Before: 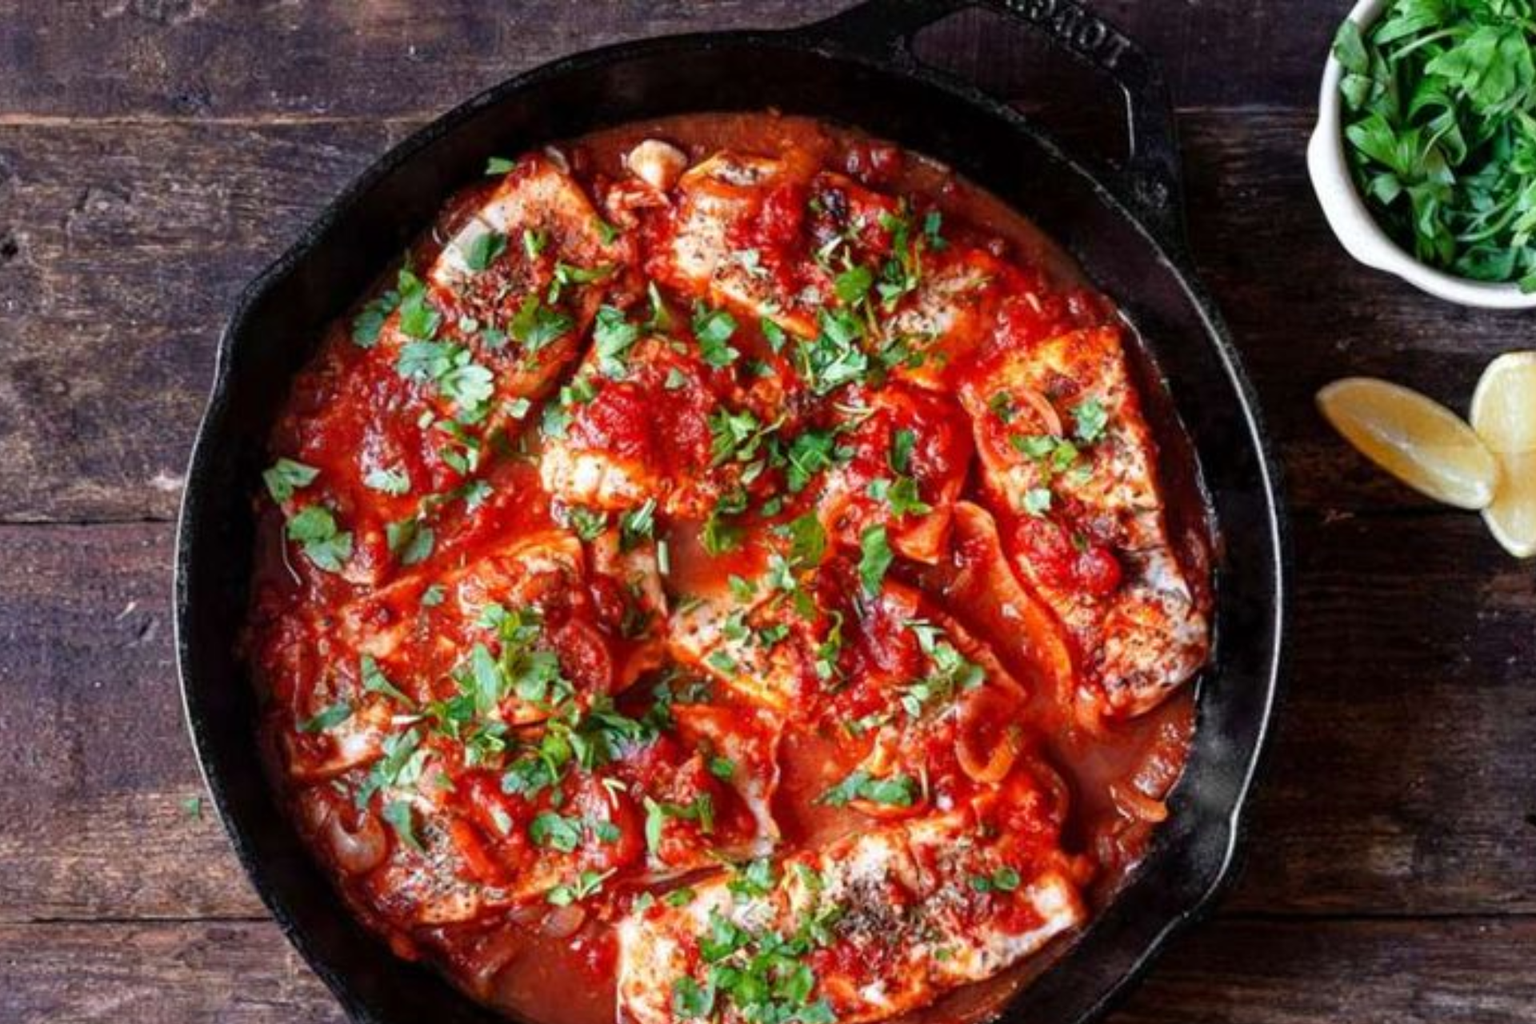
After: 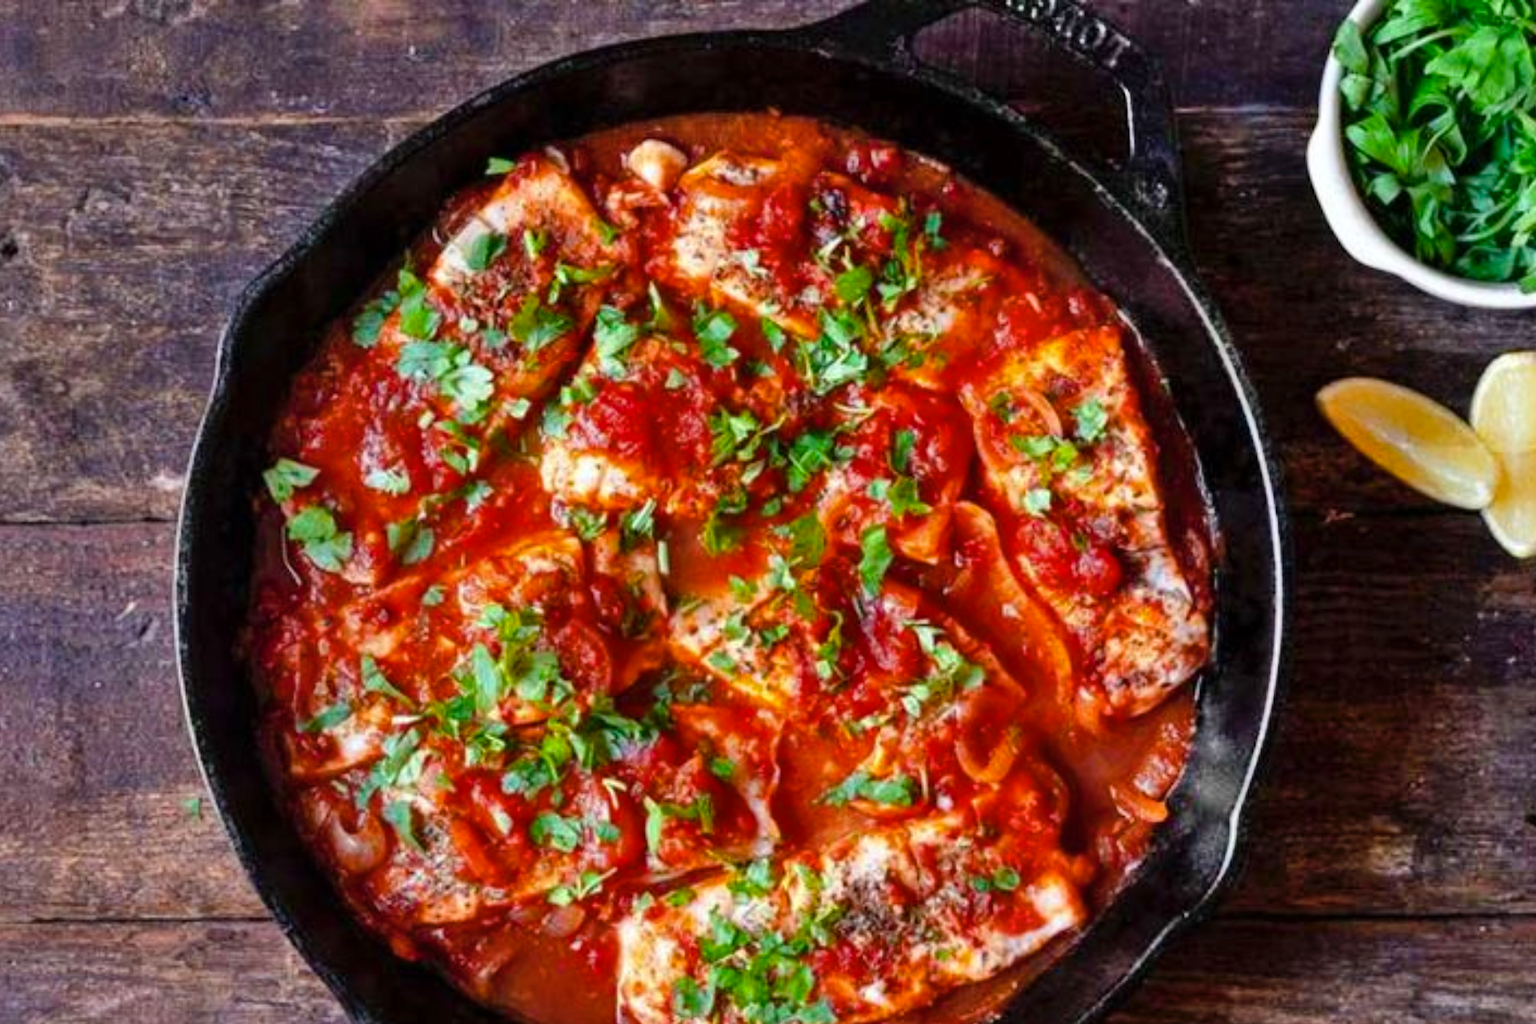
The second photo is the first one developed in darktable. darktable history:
shadows and highlights: soften with gaussian
color zones: curves: ch0 [(0.068, 0.464) (0.25, 0.5) (0.48, 0.508) (0.75, 0.536) (0.886, 0.476) (0.967, 0.456)]; ch1 [(0.066, 0.456) (0.25, 0.5) (0.616, 0.508) (0.746, 0.56) (0.934, 0.444)]
color balance rgb: power › hue 312.76°, linear chroma grading › global chroma 9.697%, perceptual saturation grading › global saturation 6.688%, perceptual saturation grading › shadows 4.08%, perceptual brilliance grading › global brilliance 2.706%, perceptual brilliance grading › highlights -2.809%, perceptual brilliance grading › shadows 2.951%, global vibrance 18.451%
